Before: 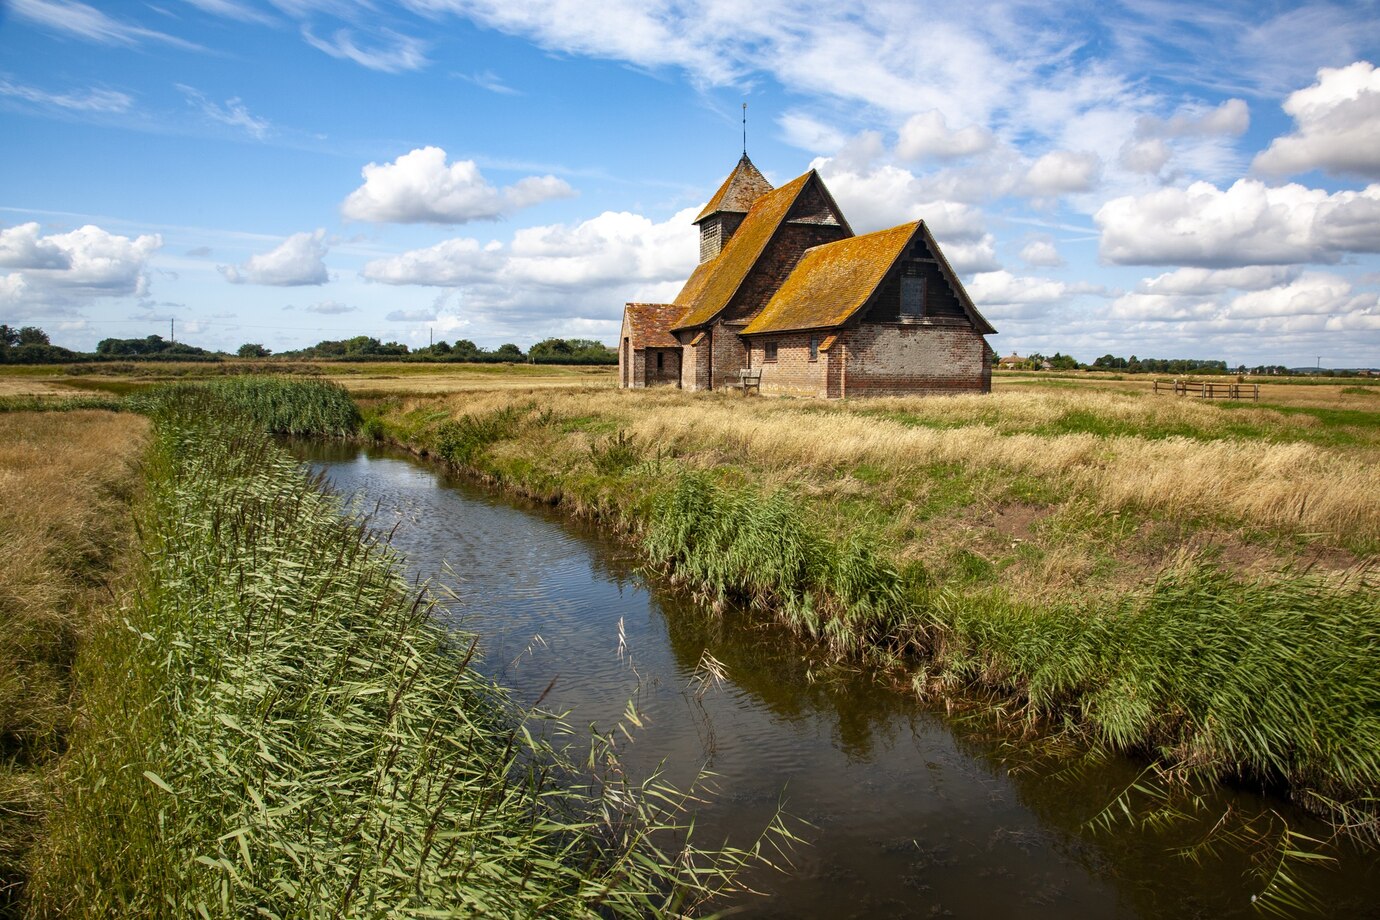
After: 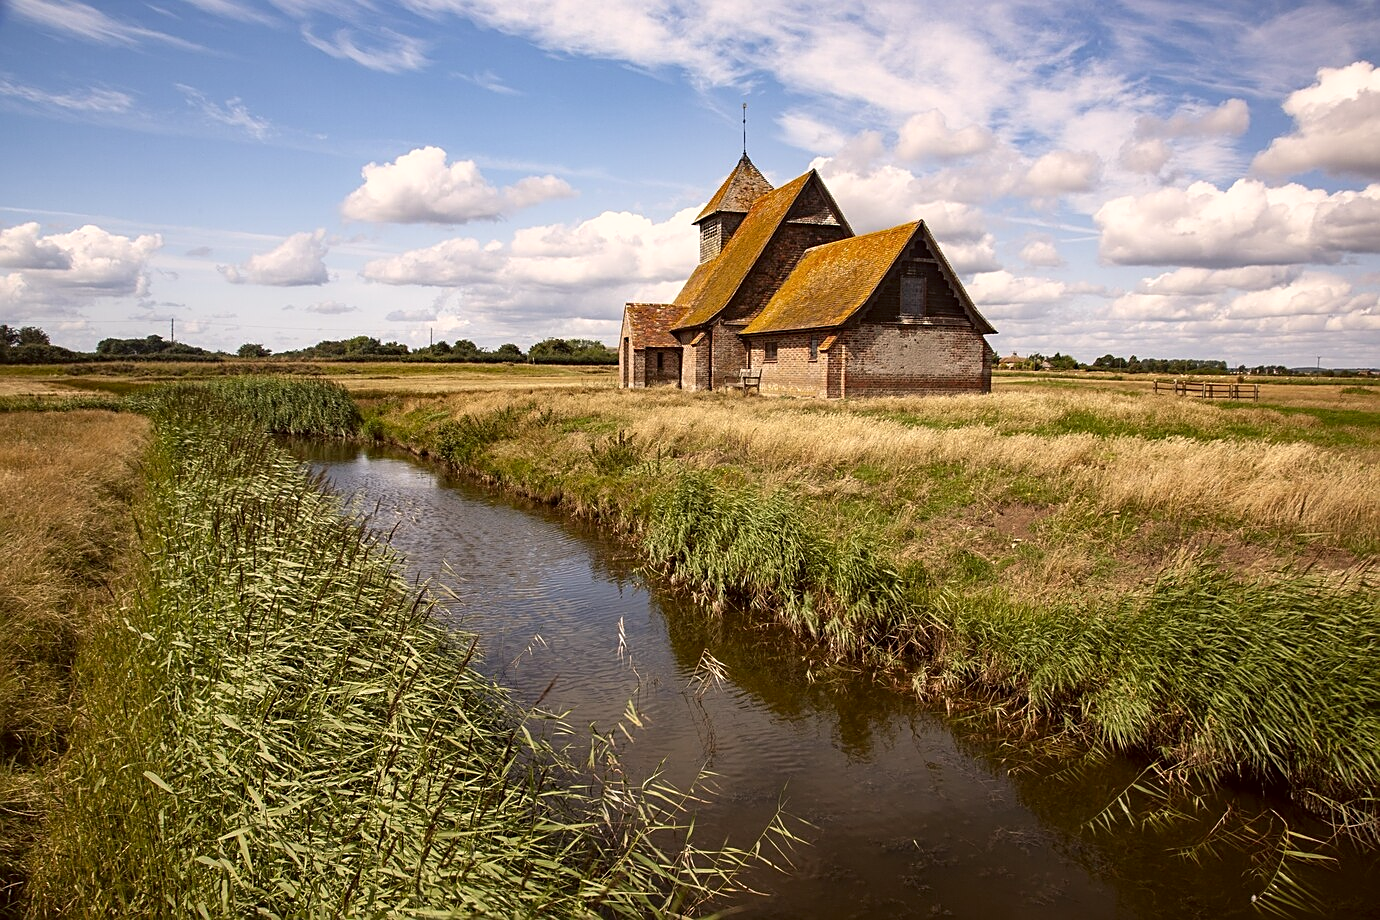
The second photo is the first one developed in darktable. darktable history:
color correction: highlights a* 6.27, highlights b* 8.19, shadows a* 5.94, shadows b* 7.23, saturation 0.9
sharpen: on, module defaults
